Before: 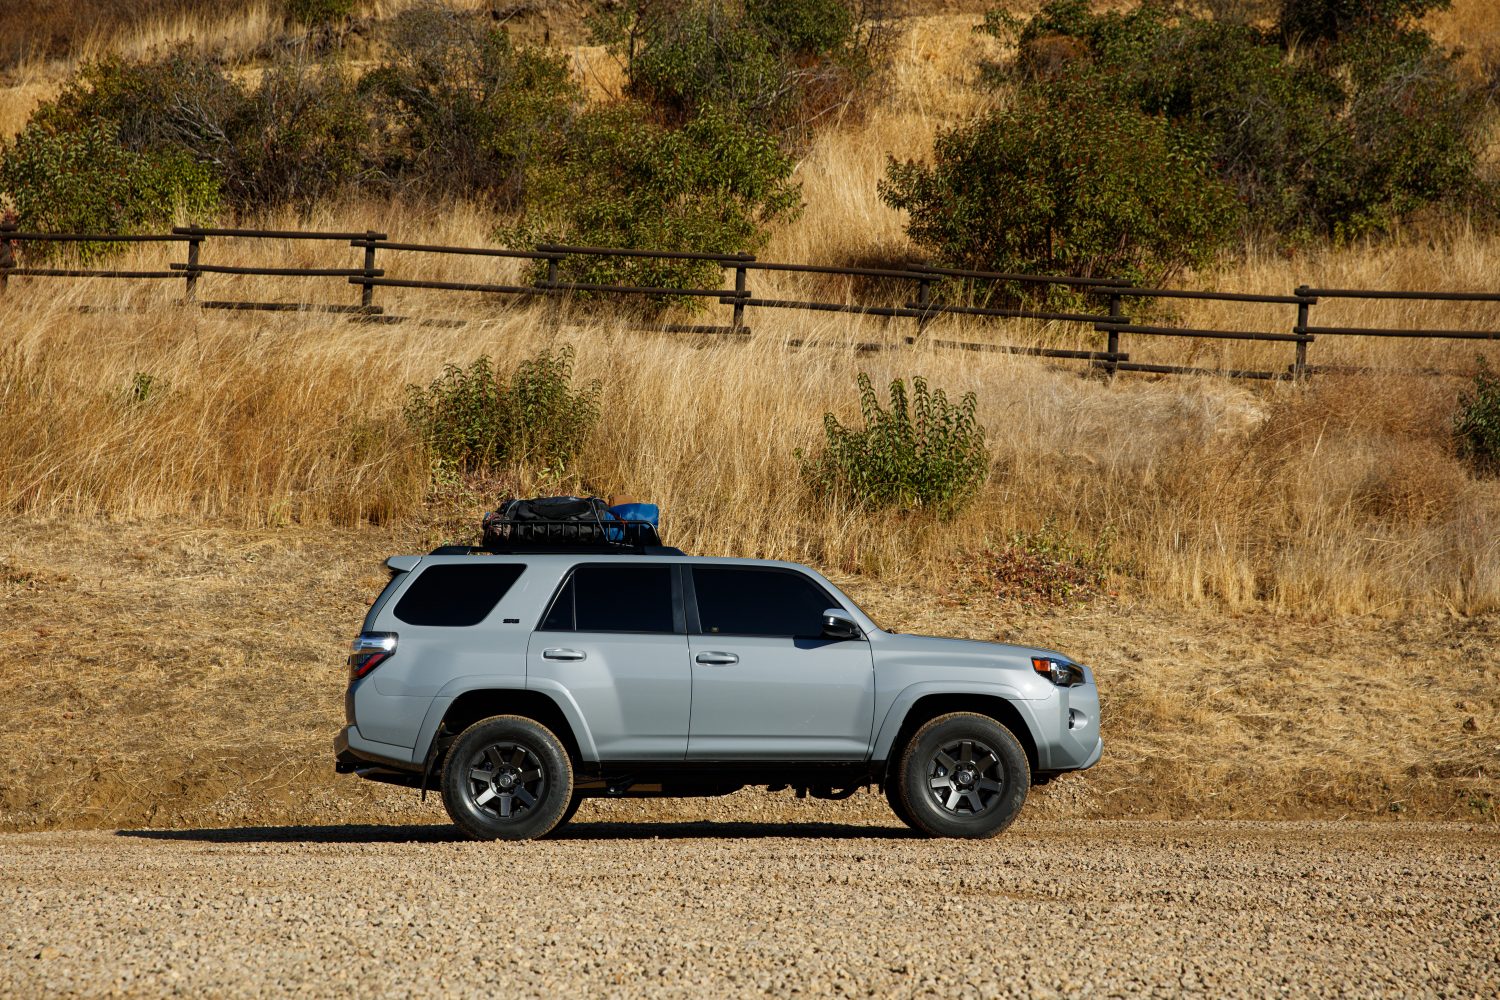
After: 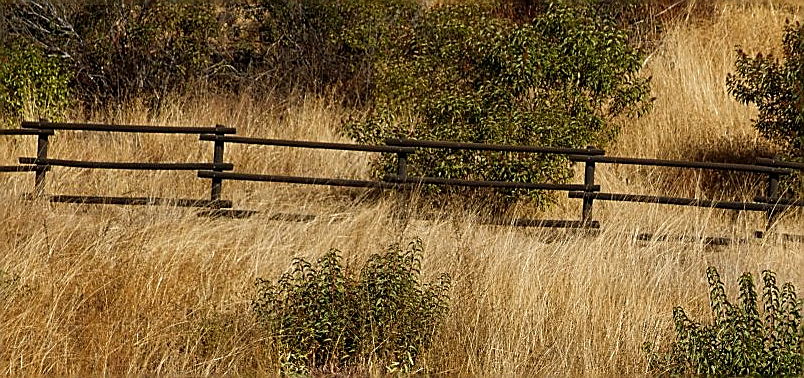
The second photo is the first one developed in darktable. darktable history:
sharpen: radius 1.4, amount 1.25, threshold 0.7
crop: left 10.121%, top 10.631%, right 36.218%, bottom 51.526%
